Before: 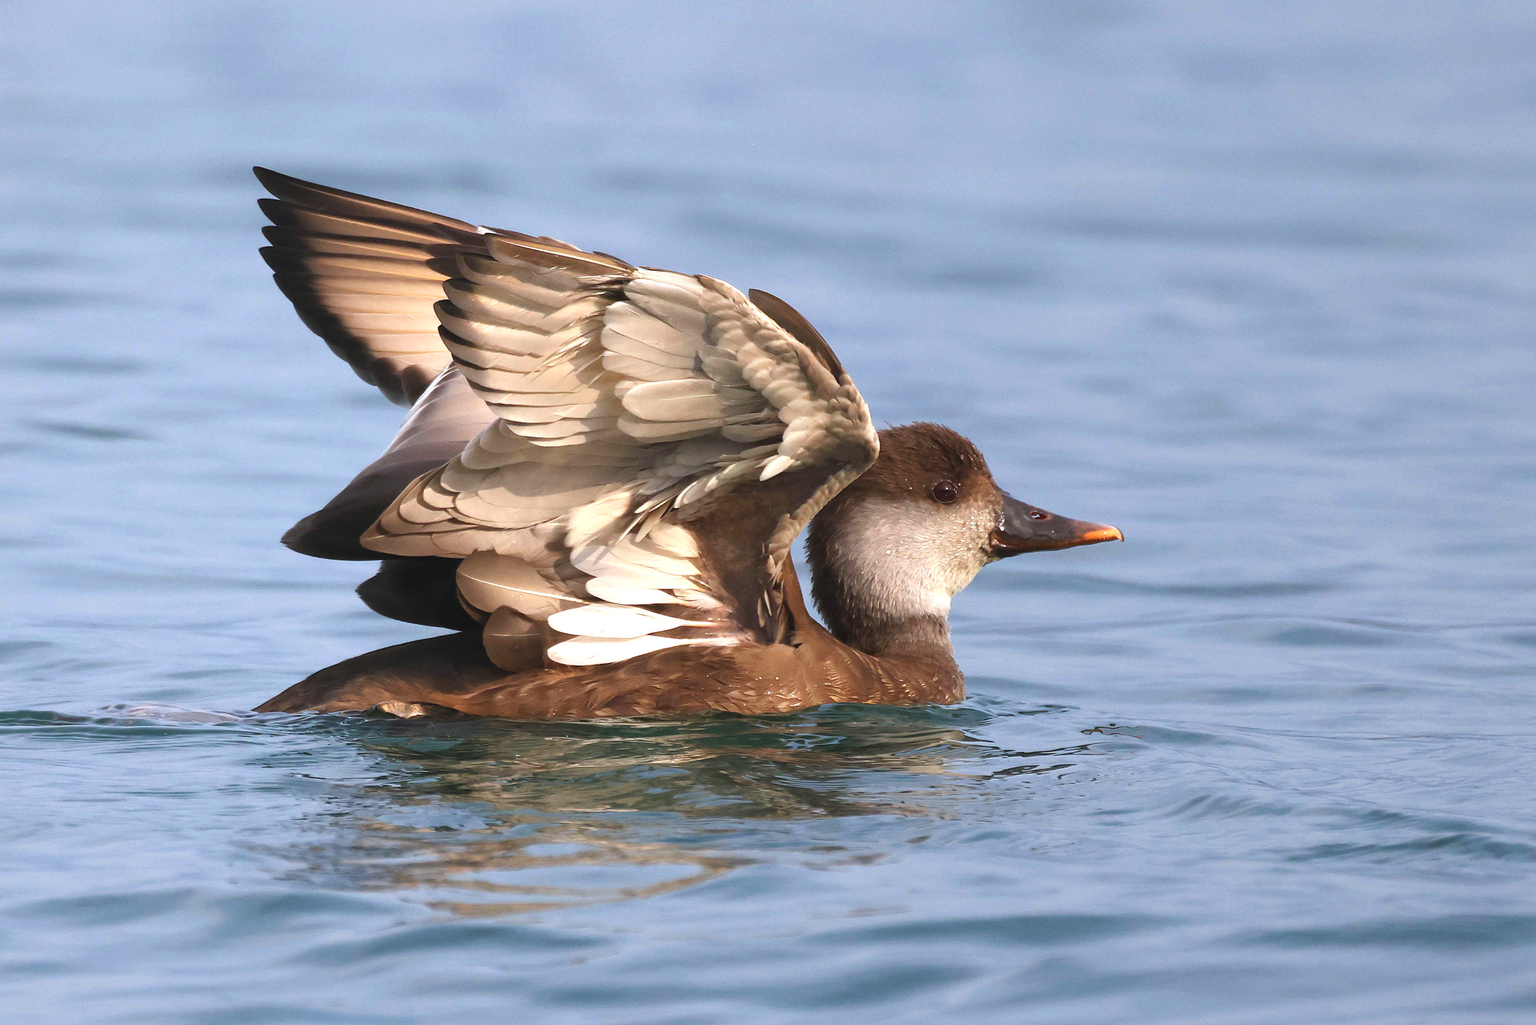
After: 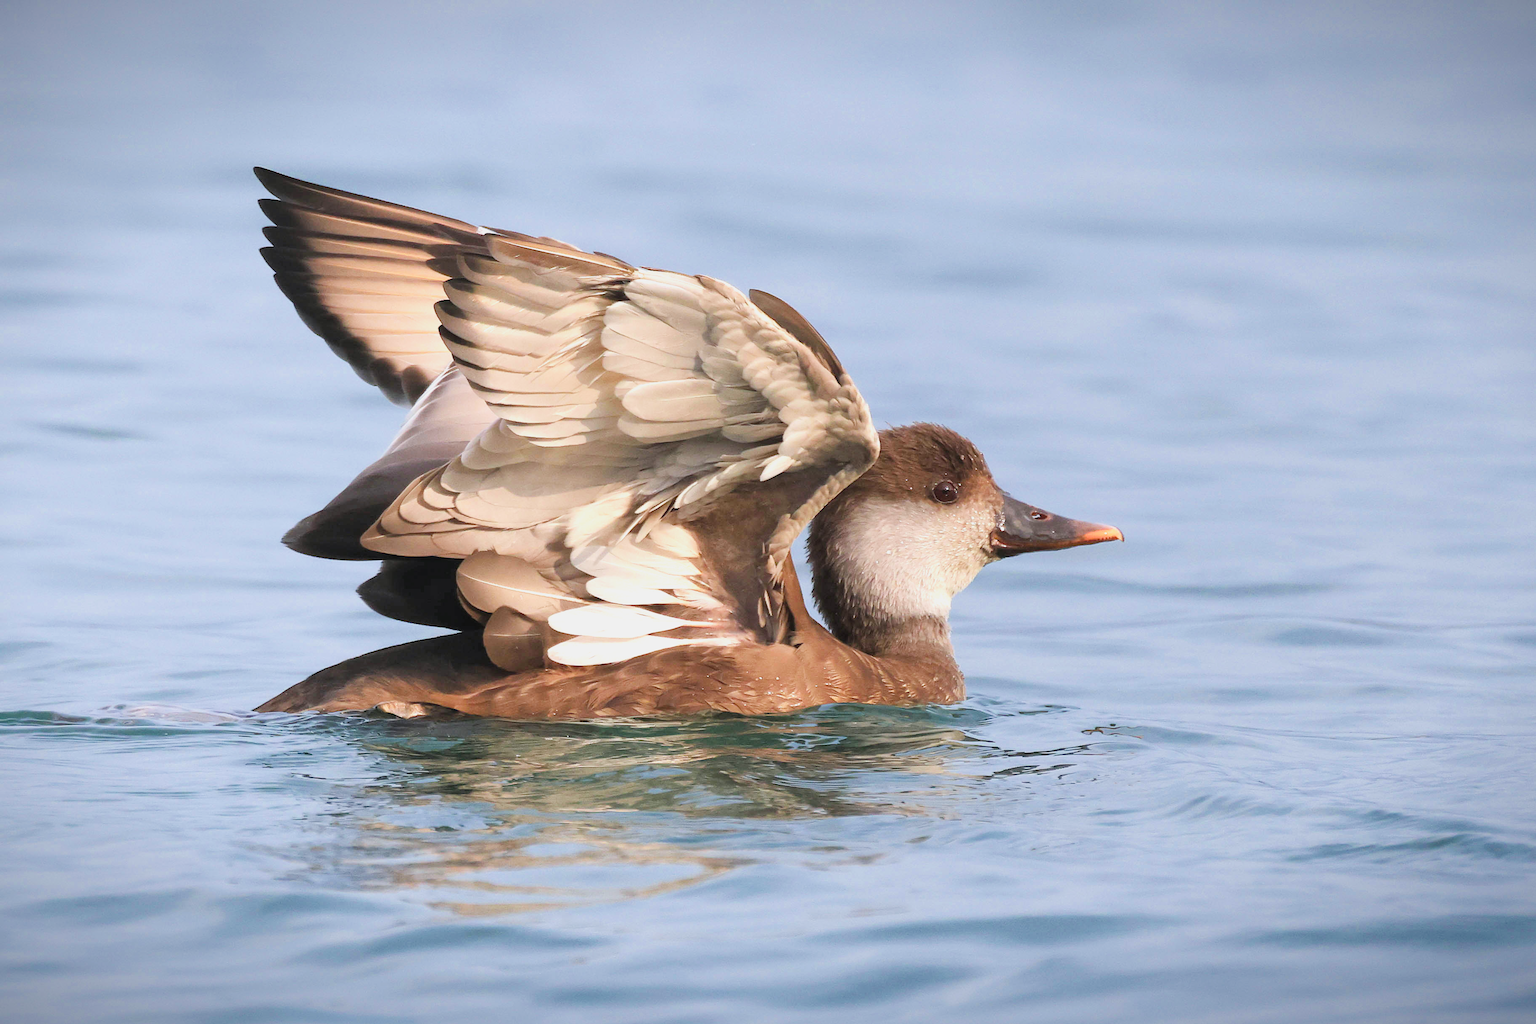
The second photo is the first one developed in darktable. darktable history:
vignetting: fall-off start 98.29%, fall-off radius 100%, brightness -1, saturation 0.5, width/height ratio 1.428
filmic rgb: black relative exposure -7.65 EV, white relative exposure 4.56 EV, hardness 3.61
exposure: exposure 0.95 EV, compensate highlight preservation false
